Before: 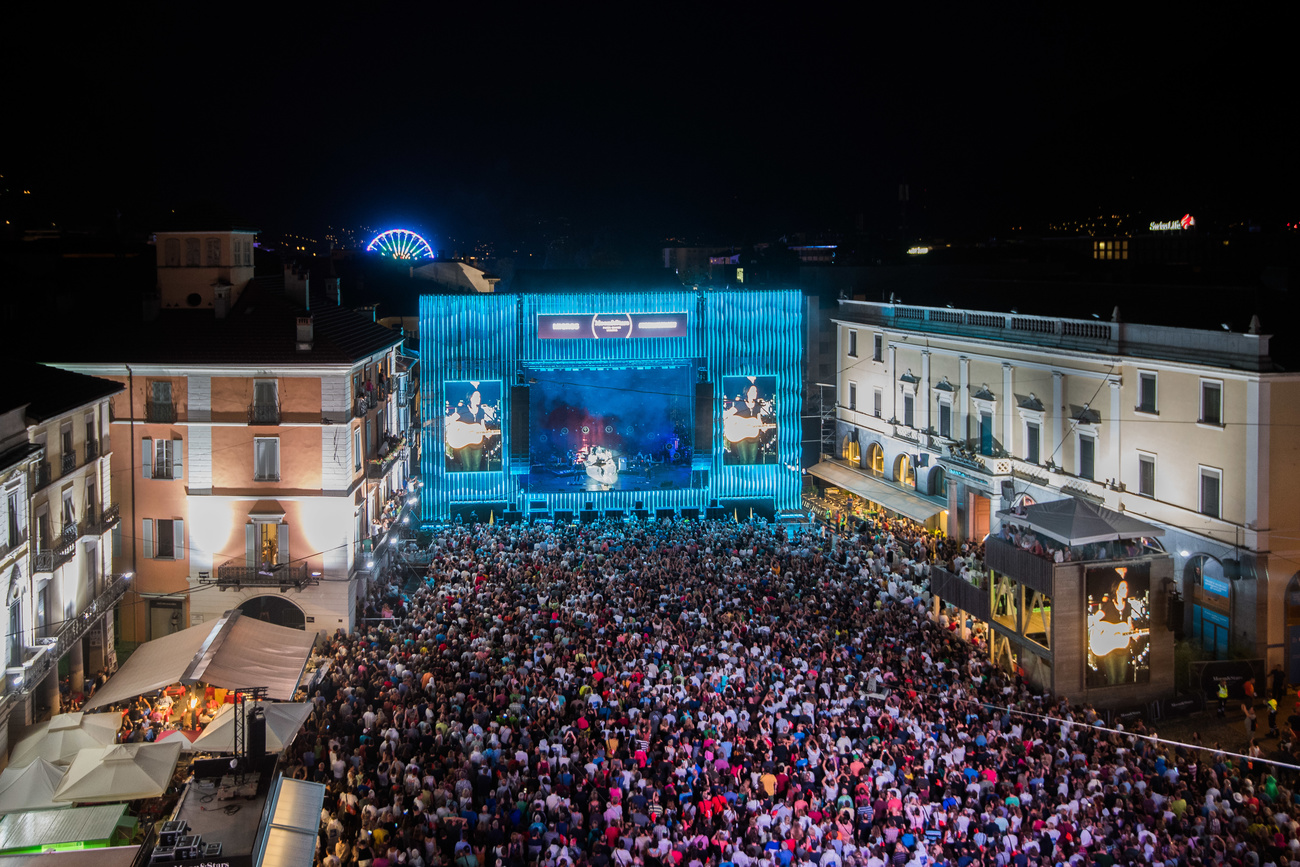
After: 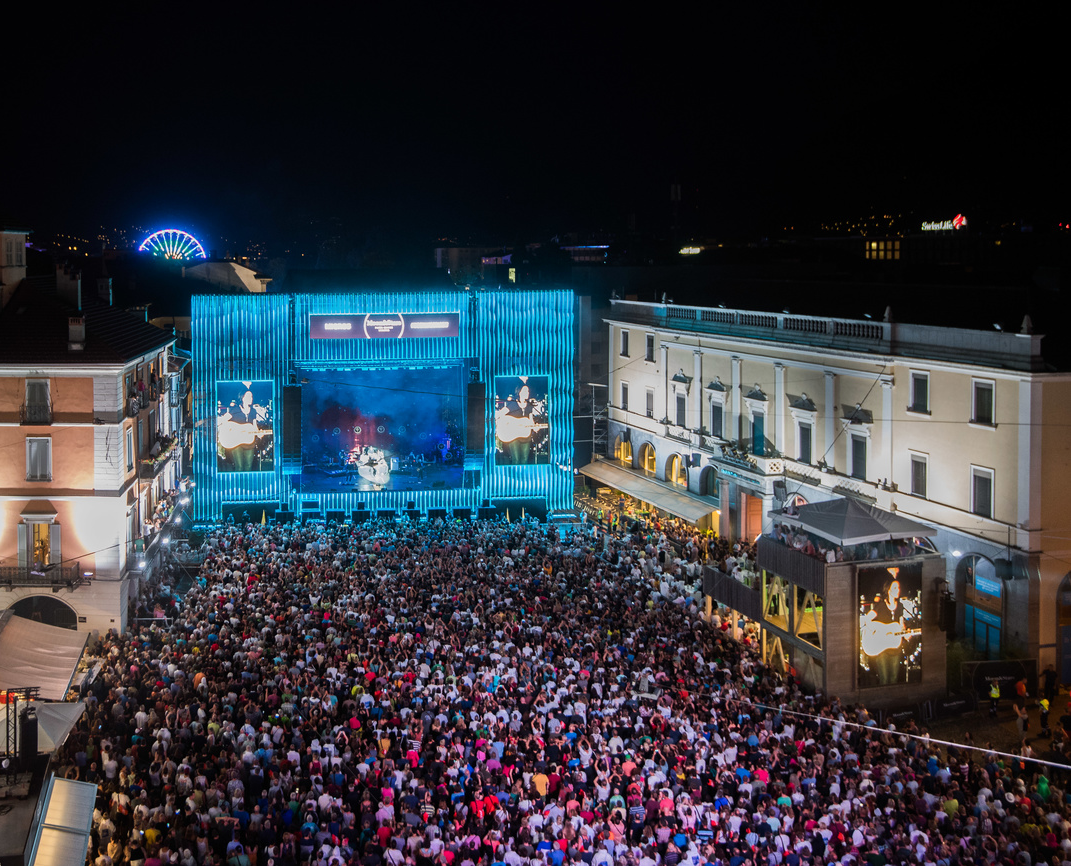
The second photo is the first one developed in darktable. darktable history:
contrast brightness saturation: contrast 0.05
crop: left 17.581%, bottom 0.038%
